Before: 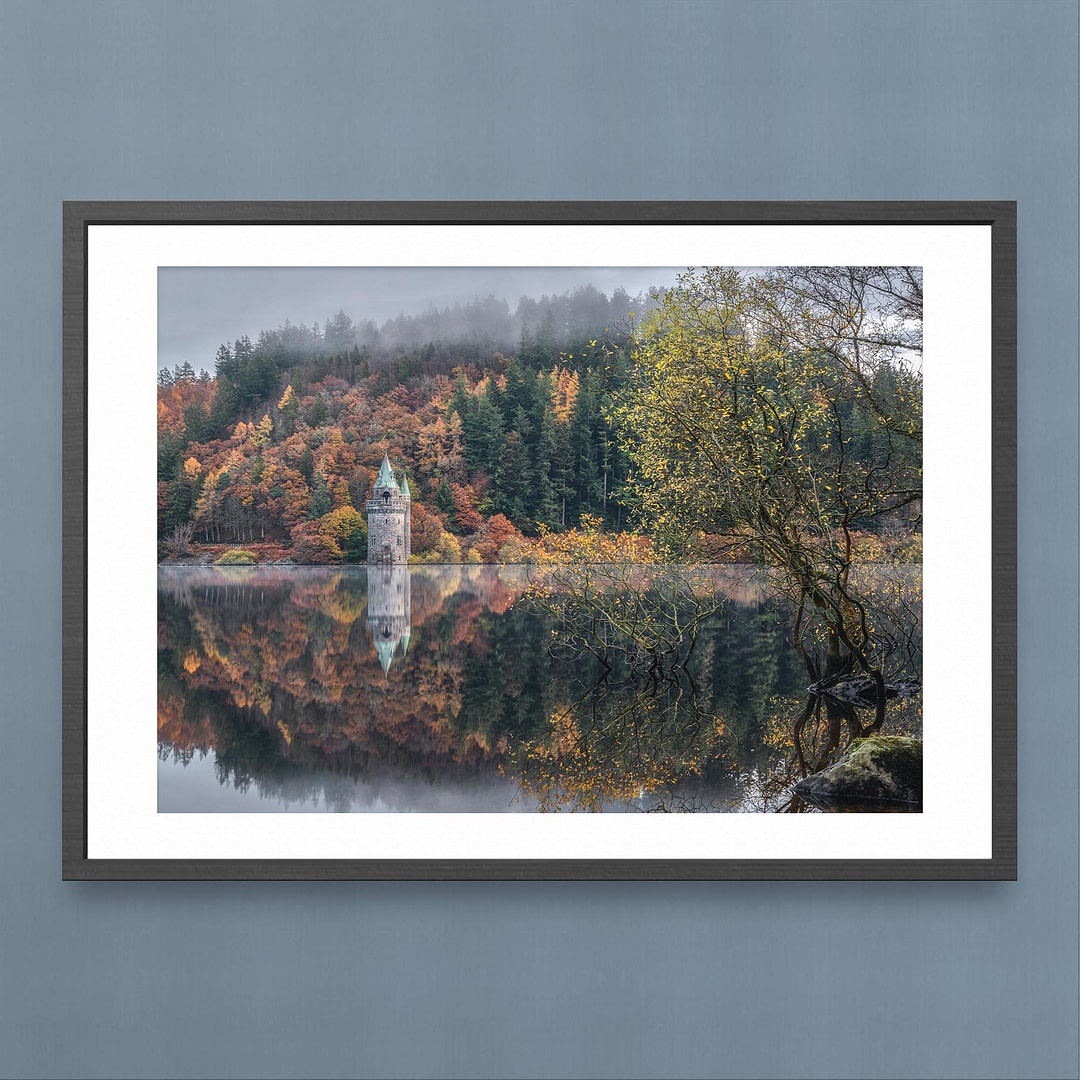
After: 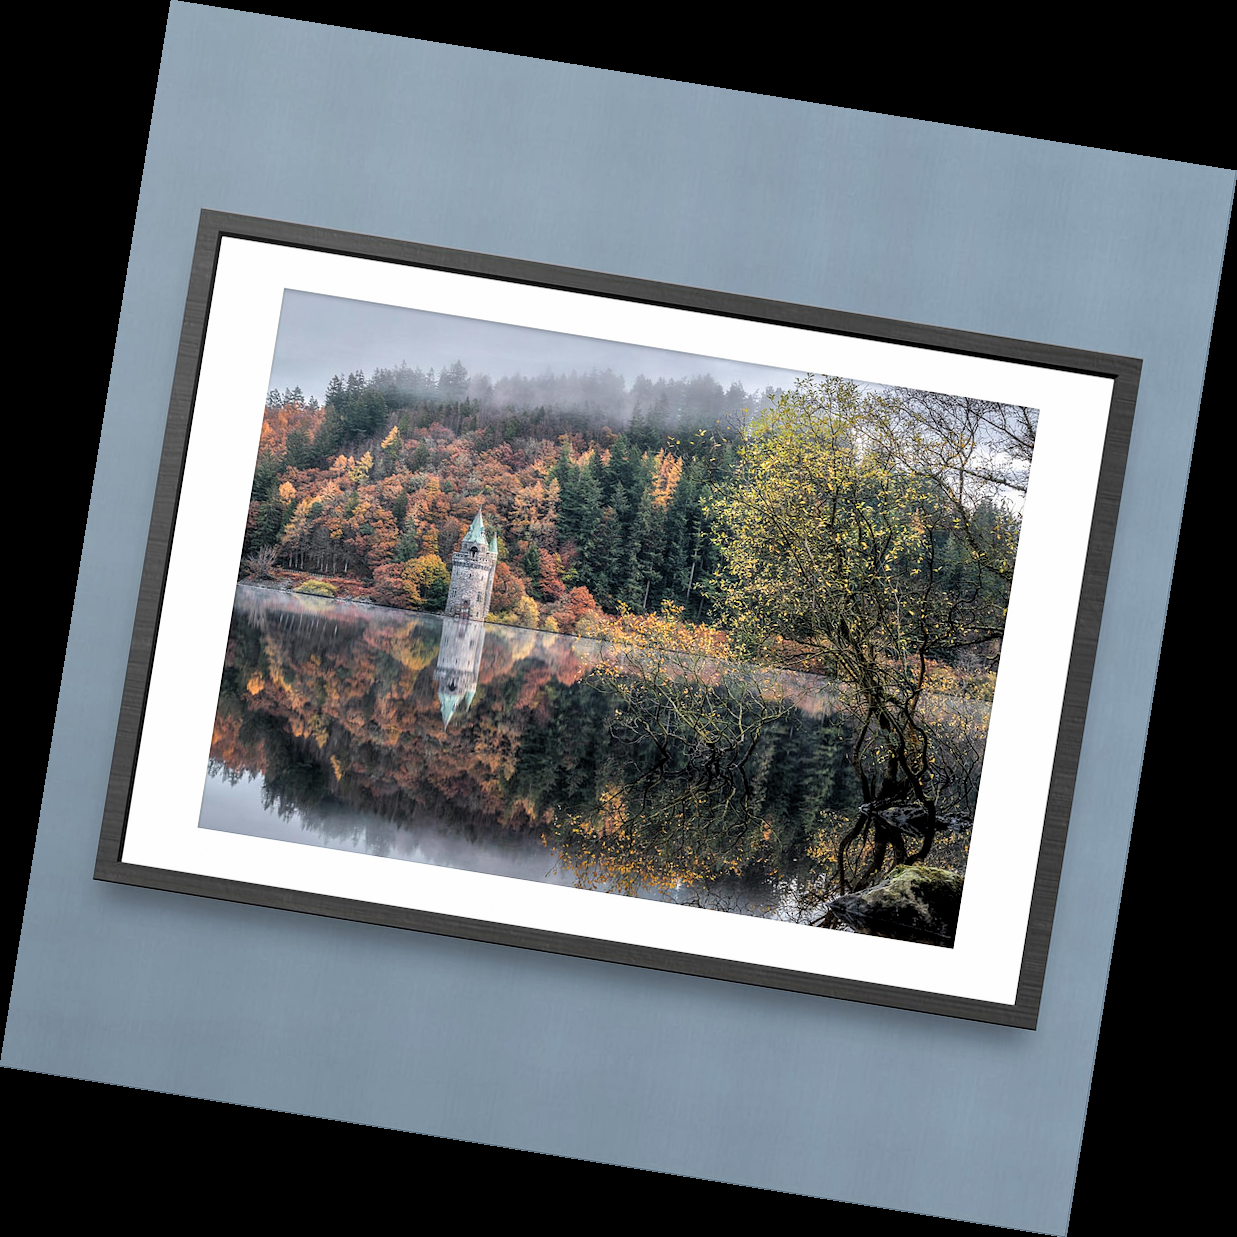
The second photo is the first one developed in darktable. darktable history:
rgb levels: levels [[0.01, 0.419, 0.839], [0, 0.5, 1], [0, 0.5, 1]]
filmic rgb: black relative exposure -12.8 EV, white relative exposure 2.8 EV, threshold 3 EV, target black luminance 0%, hardness 8.54, latitude 70.41%, contrast 1.133, shadows ↔ highlights balance -0.395%, color science v4 (2020), enable highlight reconstruction true
rotate and perspective: rotation 9.12°, automatic cropping off
